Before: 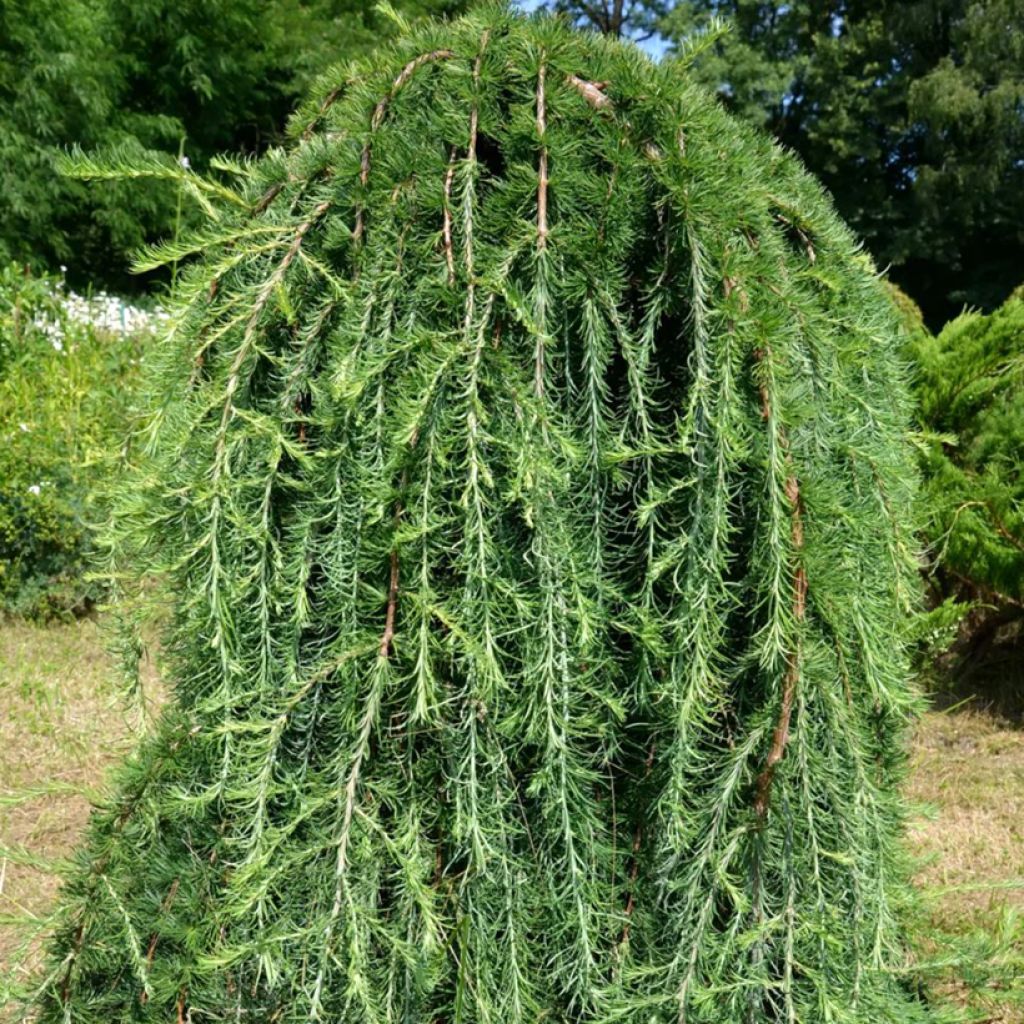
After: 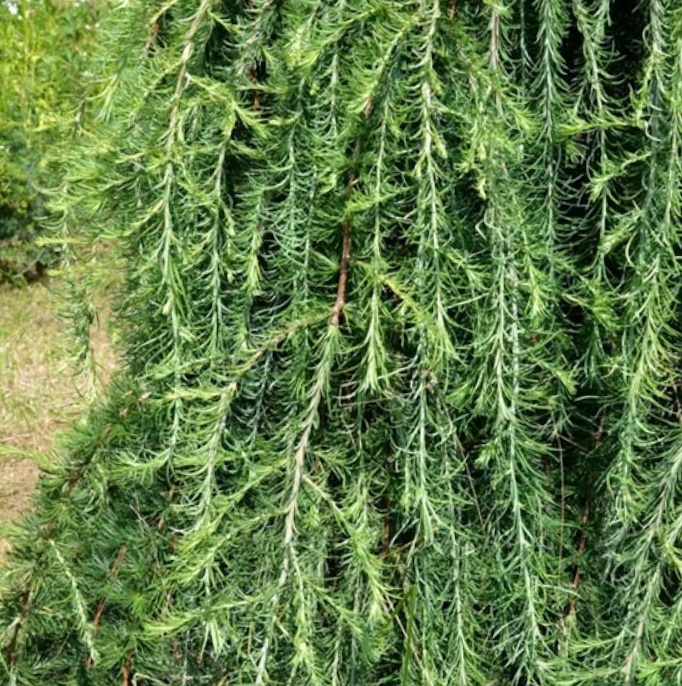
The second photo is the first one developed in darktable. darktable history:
crop and rotate: angle -0.859°, left 4.001%, top 31.953%, right 28.345%
